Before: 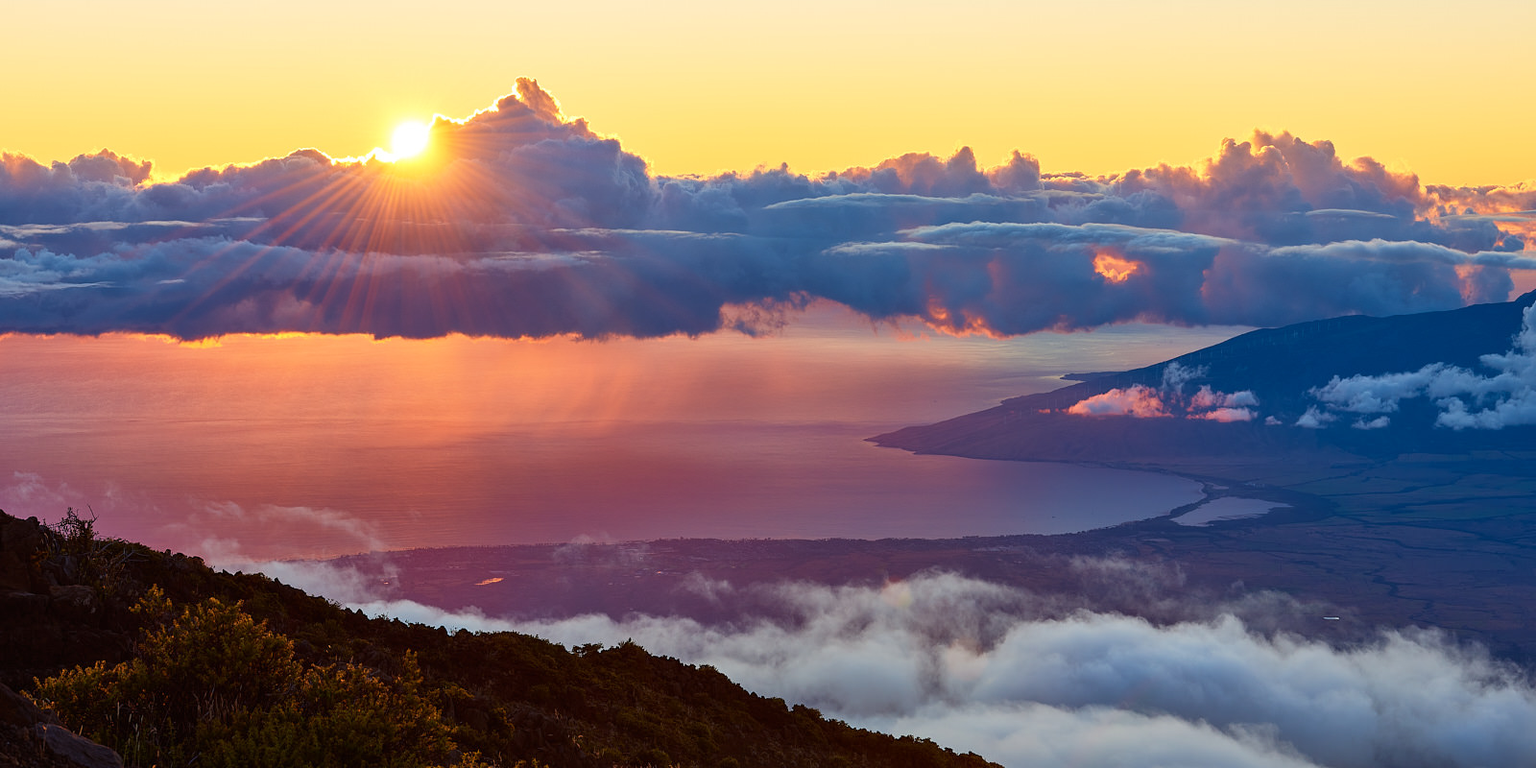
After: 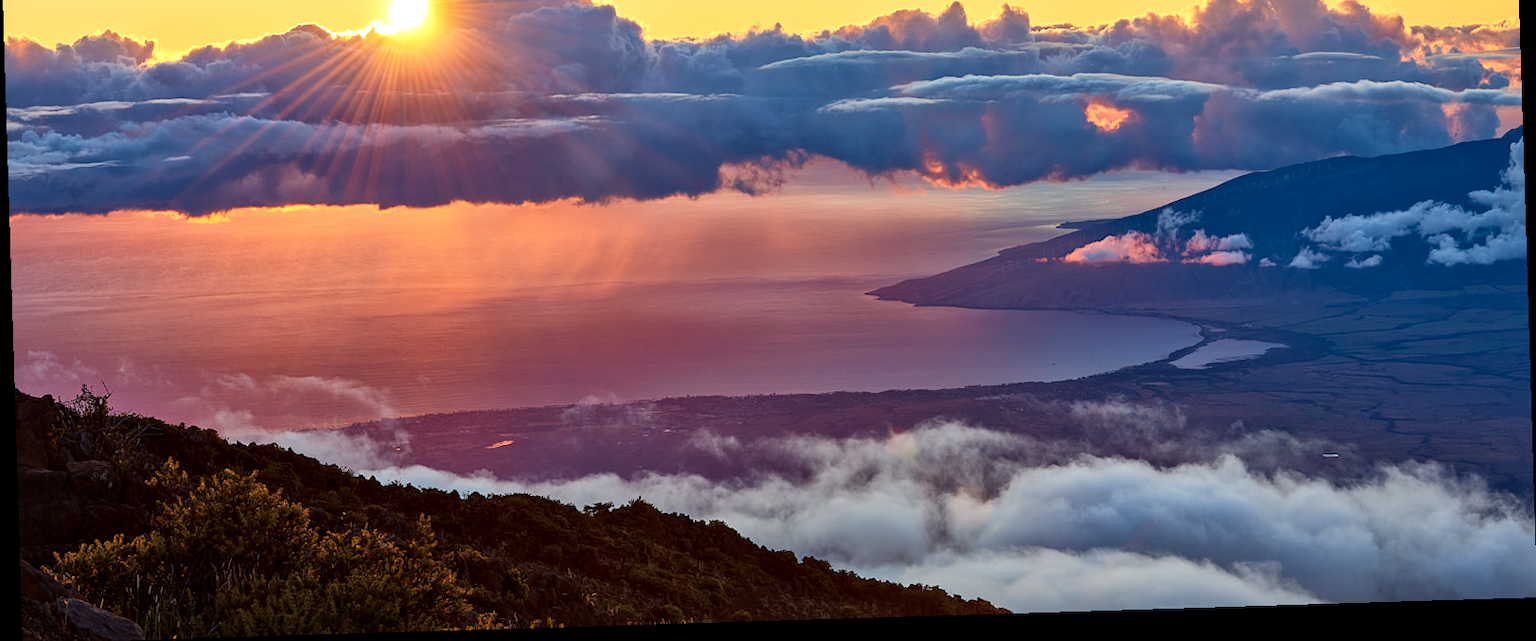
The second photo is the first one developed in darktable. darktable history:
local contrast: mode bilateral grid, contrast 20, coarseness 20, detail 150%, midtone range 0.2
crop and rotate: top 19.998%
rotate and perspective: rotation -1.75°, automatic cropping off
